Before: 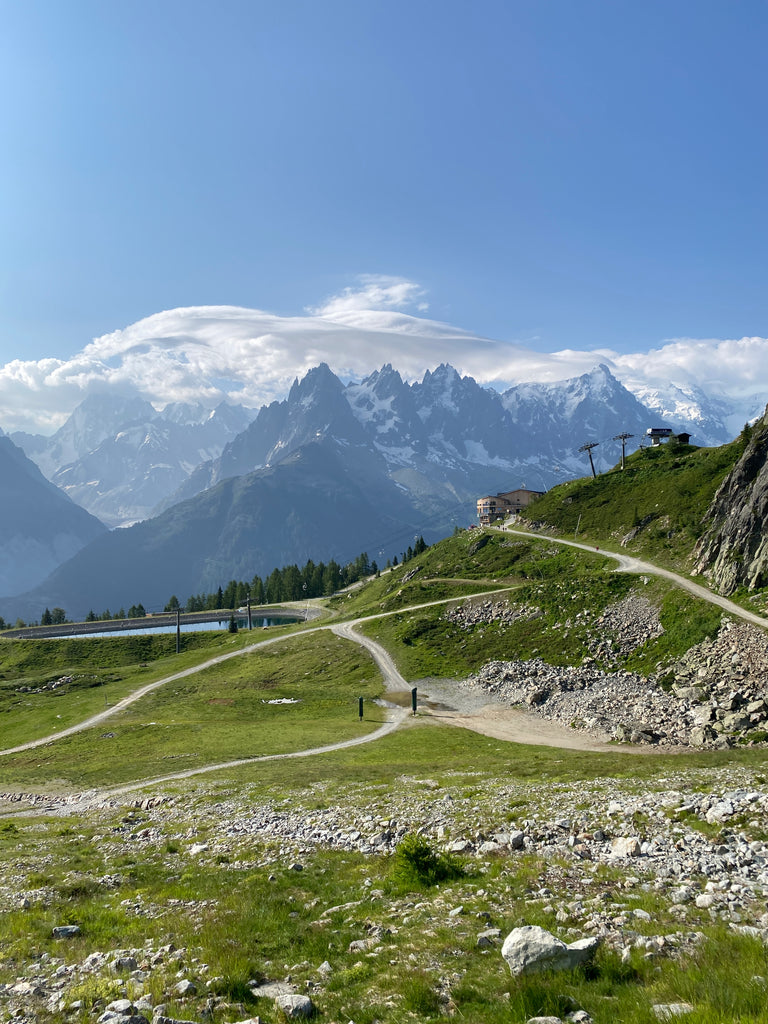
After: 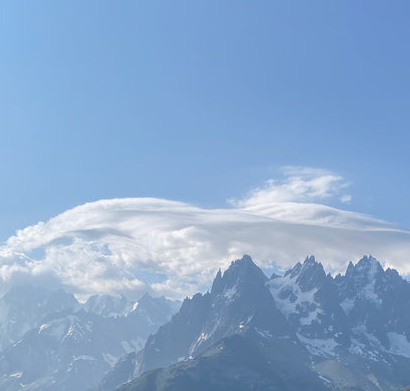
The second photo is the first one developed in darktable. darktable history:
crop: left 10.152%, top 10.567%, right 36.408%, bottom 51.243%
local contrast: highlights 48%, shadows 5%, detail 98%
